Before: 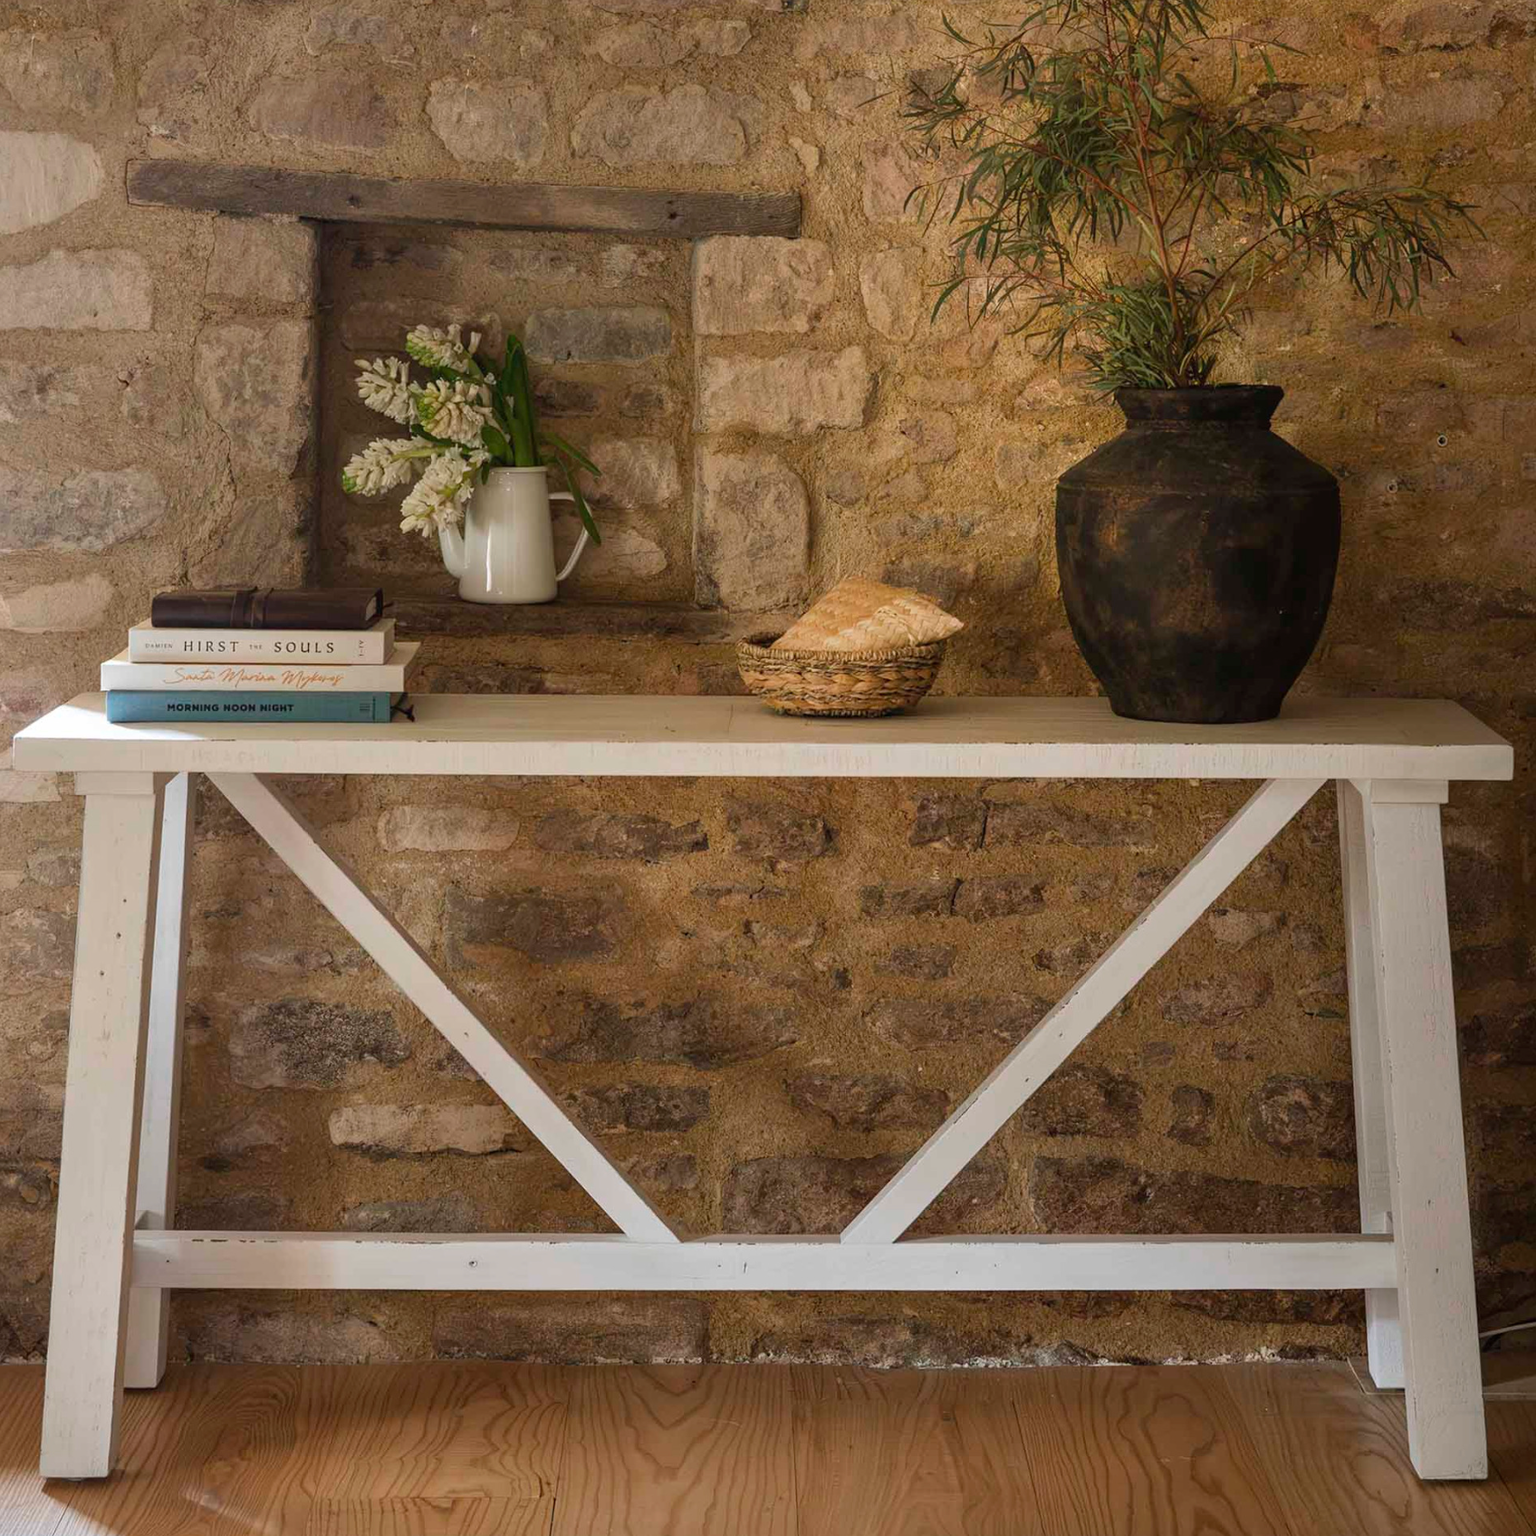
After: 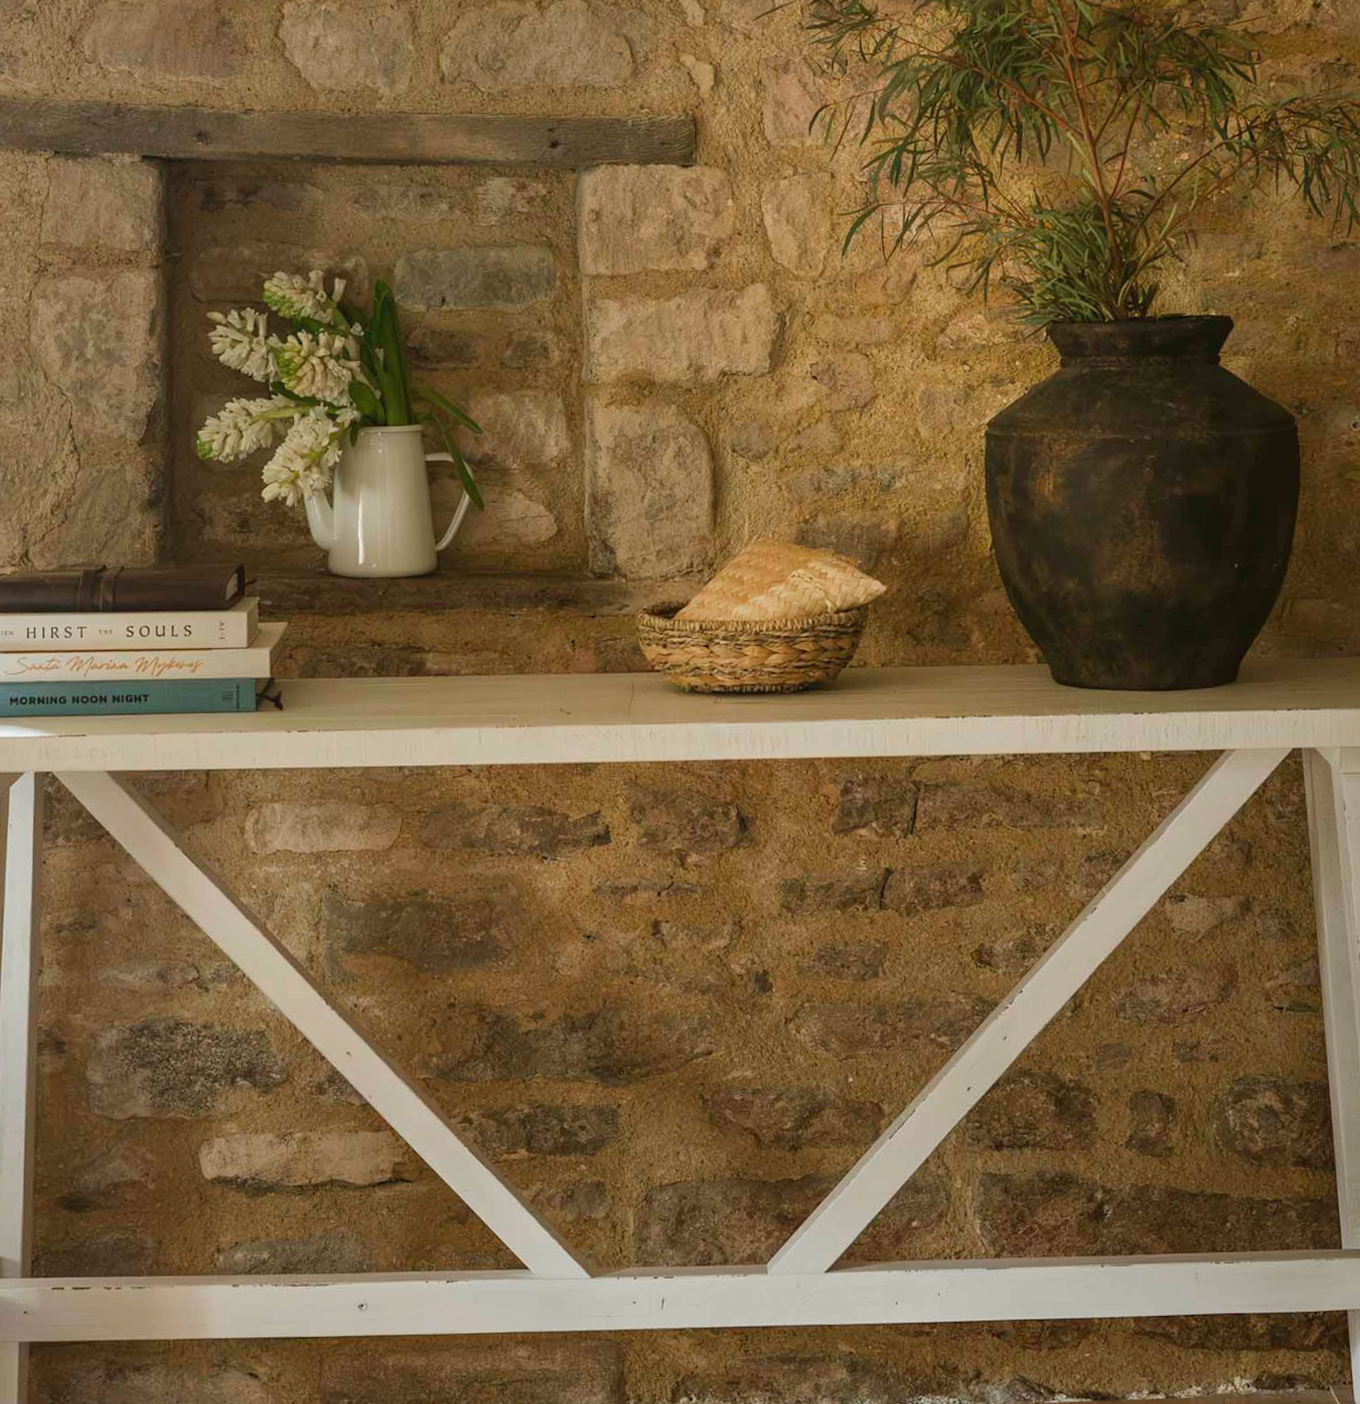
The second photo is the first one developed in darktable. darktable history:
color balance: mode lift, gamma, gain (sRGB), lift [1.04, 1, 1, 0.97], gamma [1.01, 1, 1, 0.97], gain [0.96, 1, 1, 0.97]
rotate and perspective: rotation -1.42°, crop left 0.016, crop right 0.984, crop top 0.035, crop bottom 0.965
crop: left 9.929%, top 3.475%, right 9.188%, bottom 9.529%
